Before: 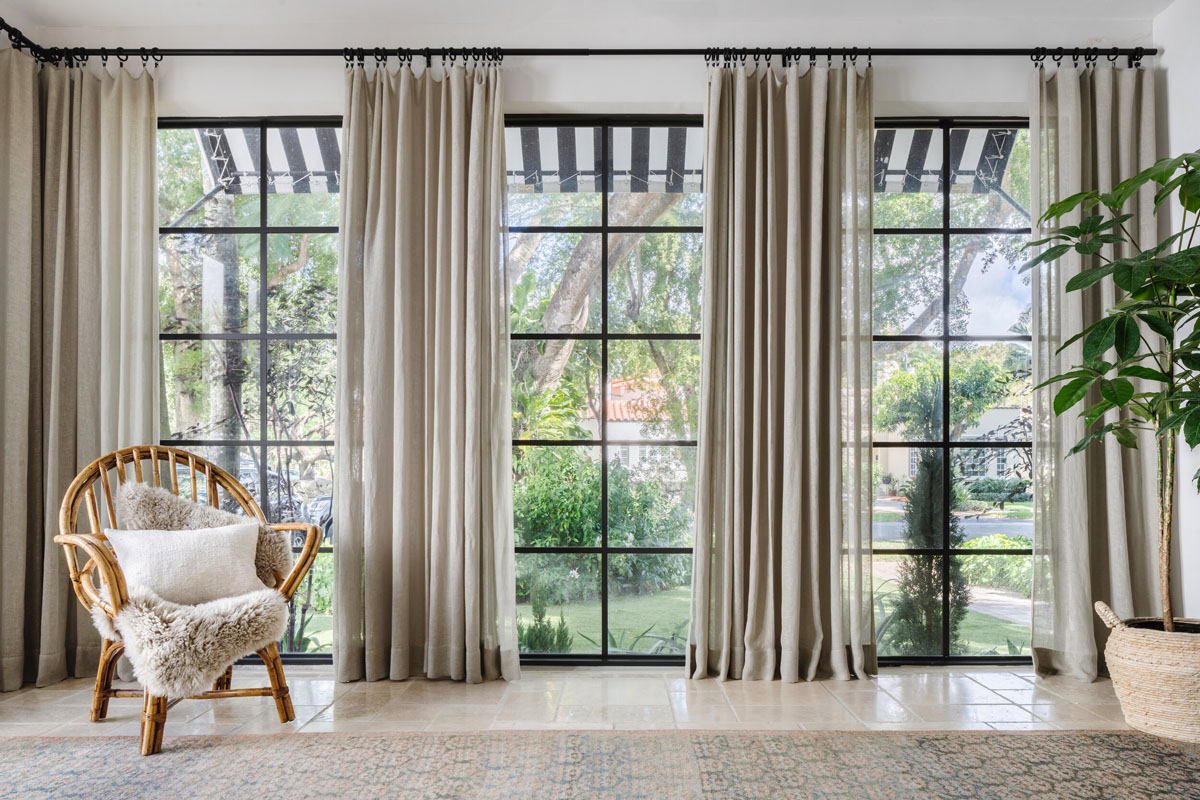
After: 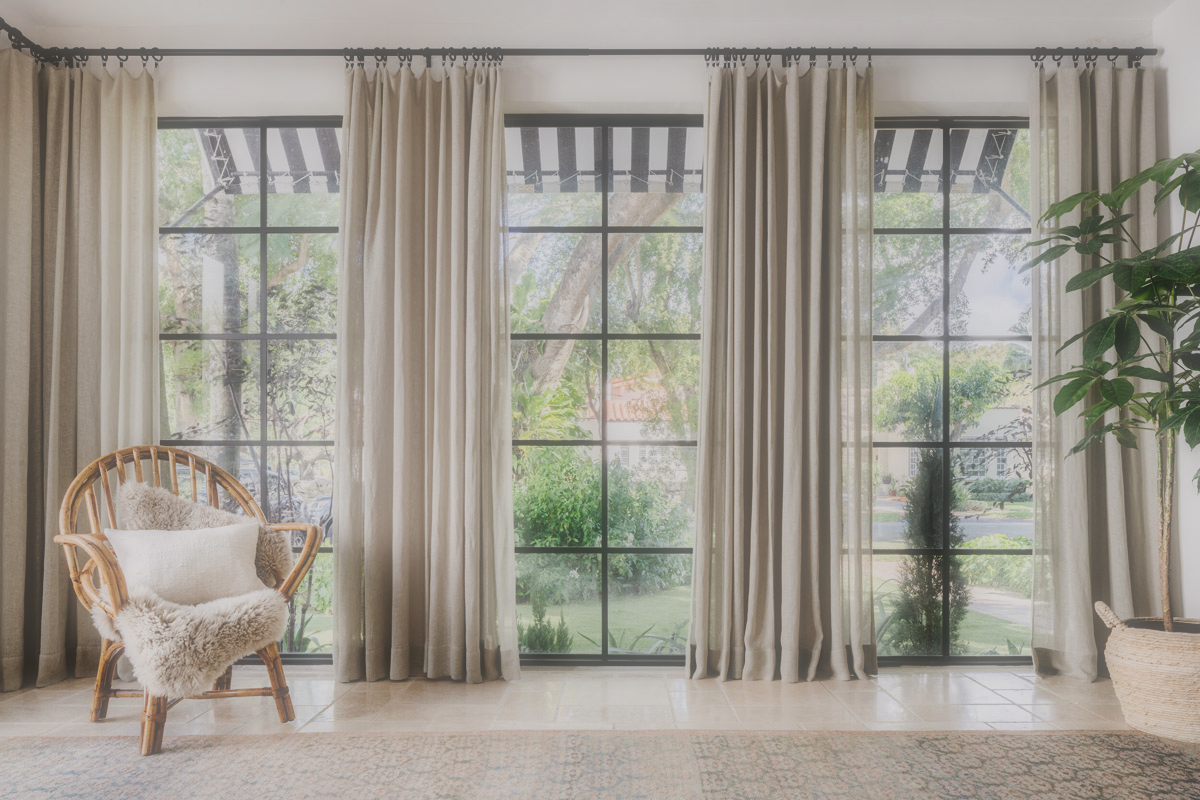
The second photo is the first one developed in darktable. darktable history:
color balance: lift [1, 0.998, 1.001, 1.002], gamma [1, 1.02, 1, 0.98], gain [1, 1.02, 1.003, 0.98]
filmic rgb: black relative exposure -7.65 EV, white relative exposure 4.56 EV, hardness 3.61
local contrast: mode bilateral grid, contrast 10, coarseness 25, detail 115%, midtone range 0.2
soften: size 60.24%, saturation 65.46%, brightness 0.506 EV, mix 25.7%
